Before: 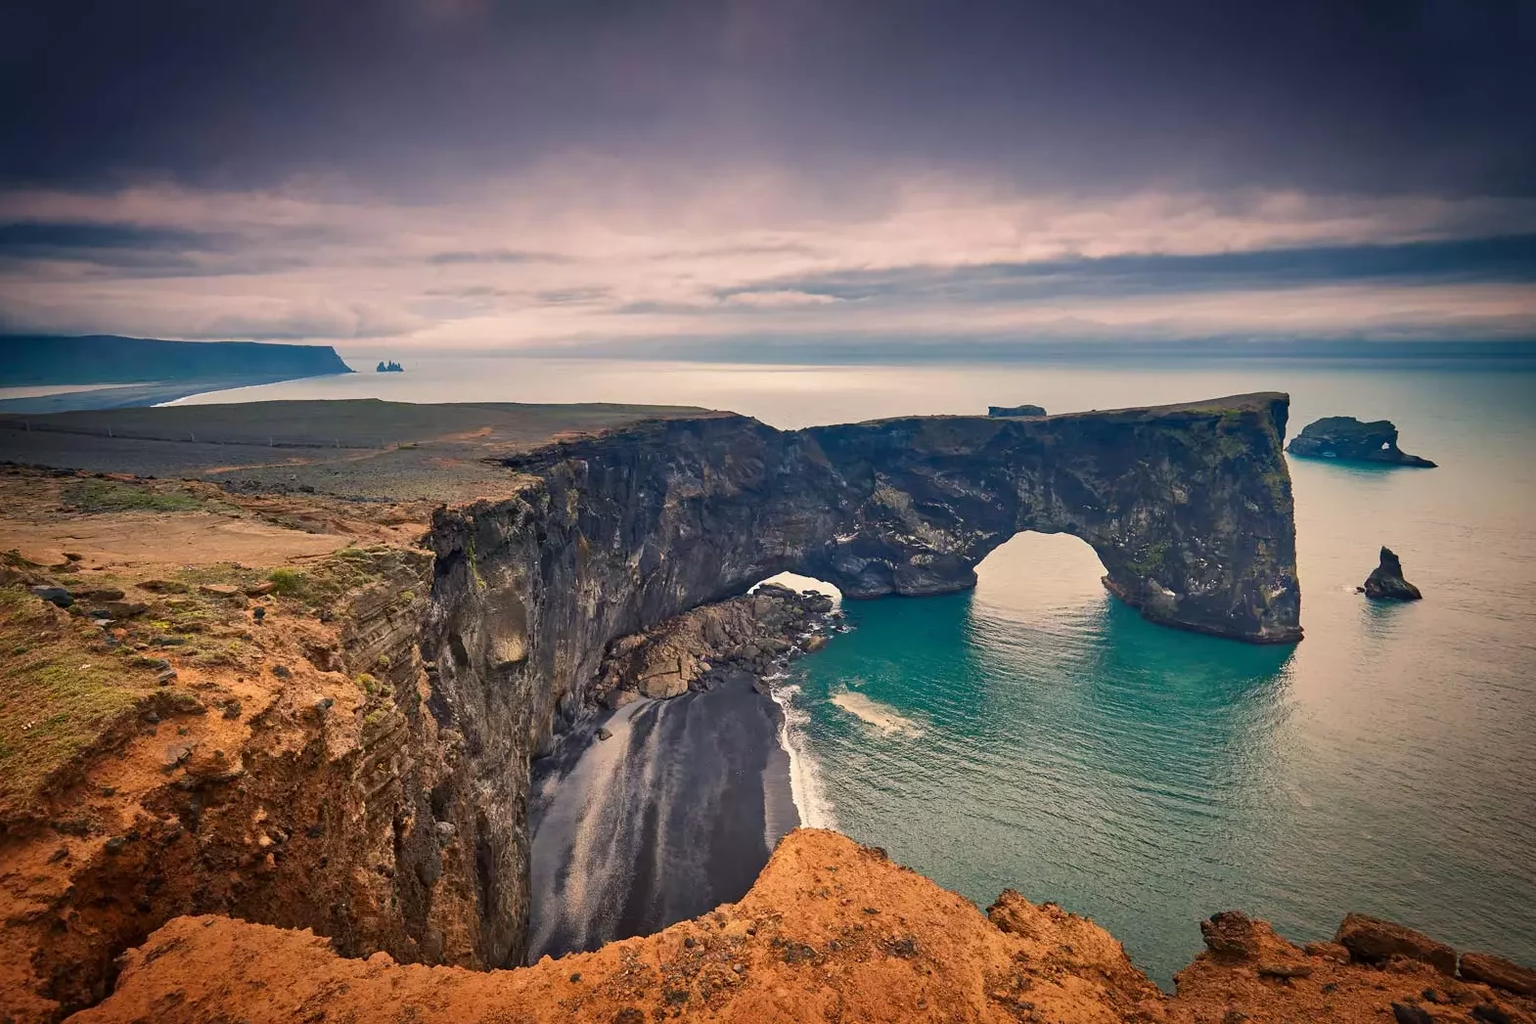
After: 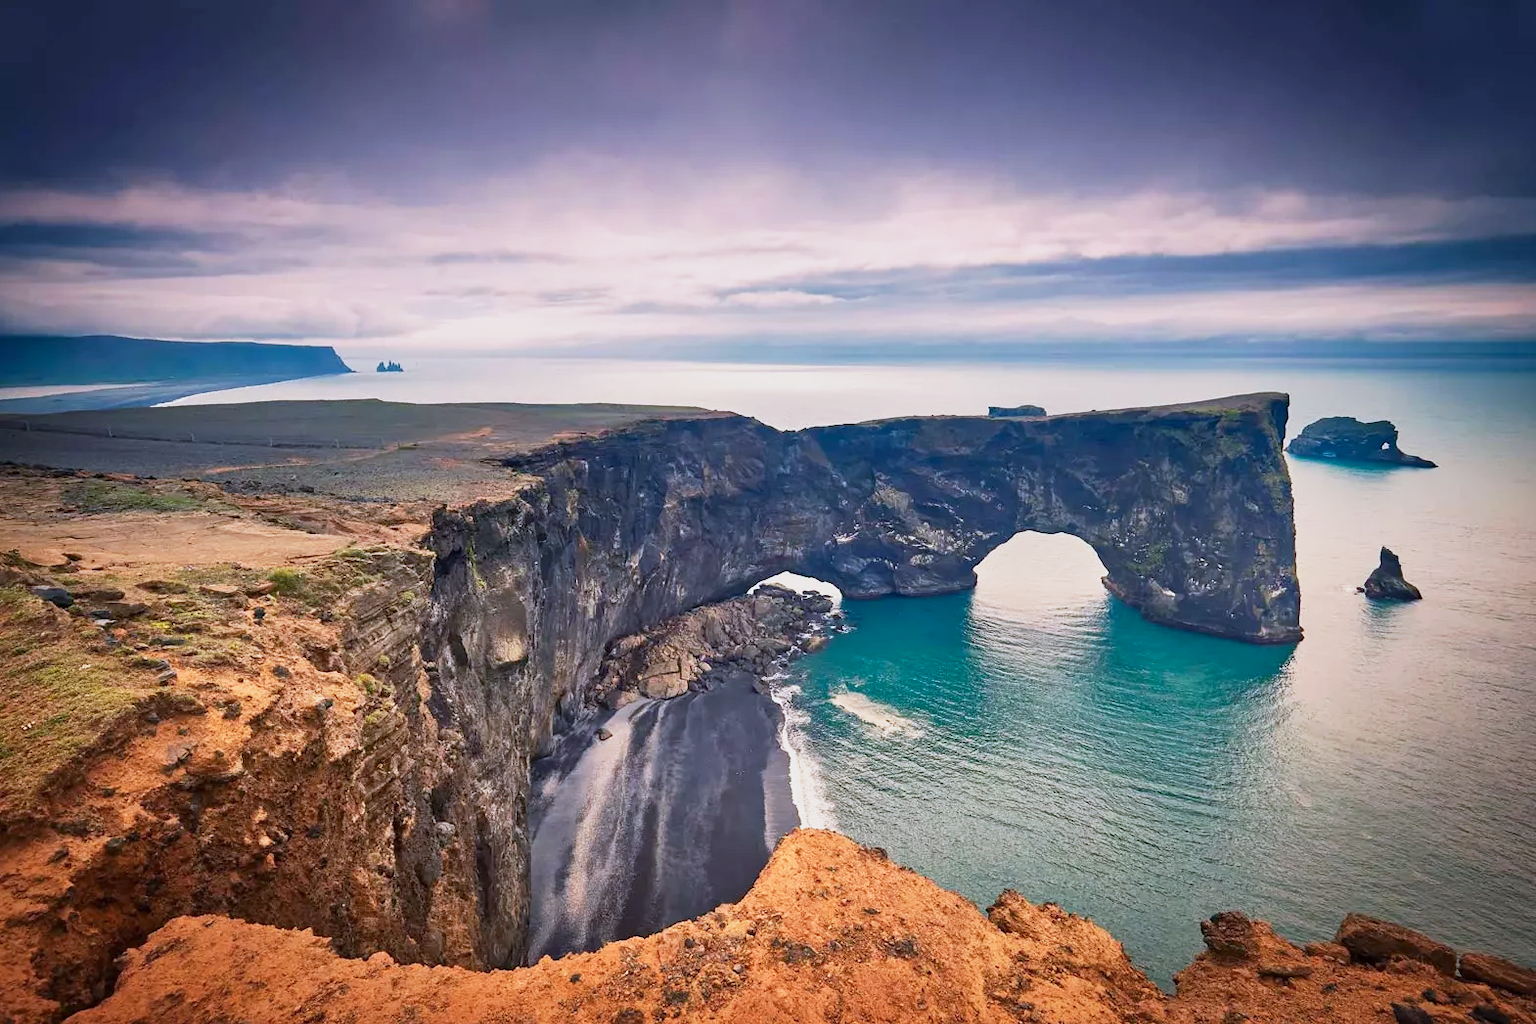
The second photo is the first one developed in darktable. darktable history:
base curve: curves: ch0 [(0, 0) (0.088, 0.125) (0.176, 0.251) (0.354, 0.501) (0.613, 0.749) (1, 0.877)], preserve colors none
color calibration: illuminant as shot in camera, x 0.366, y 0.378, temperature 4430.52 K, saturation algorithm version 1 (2020)
